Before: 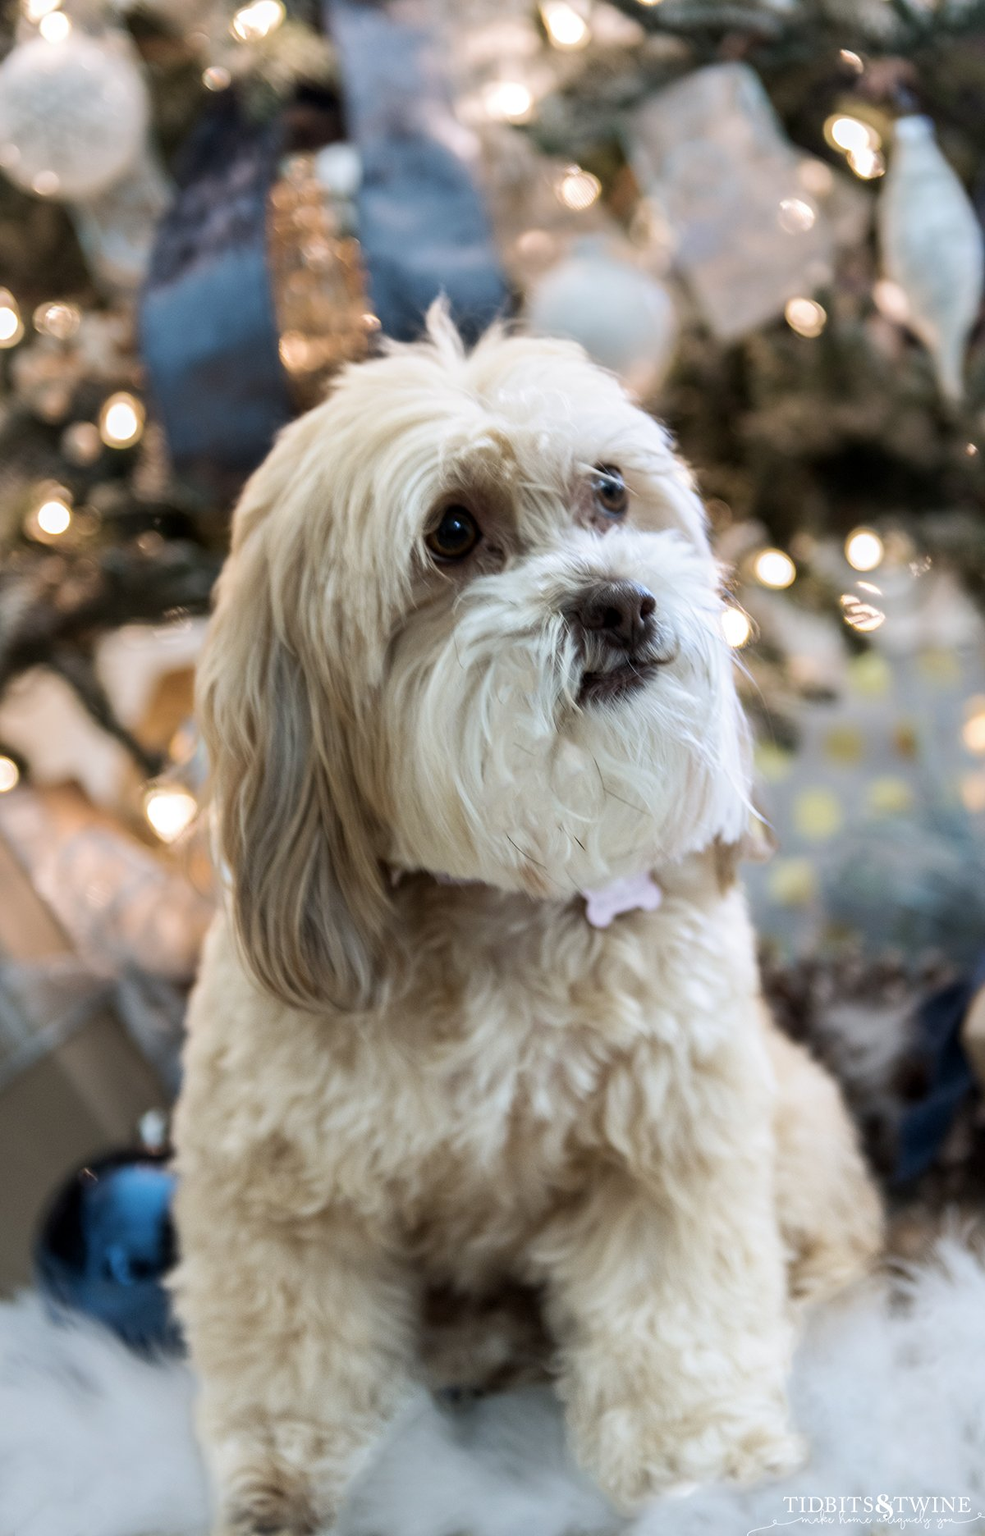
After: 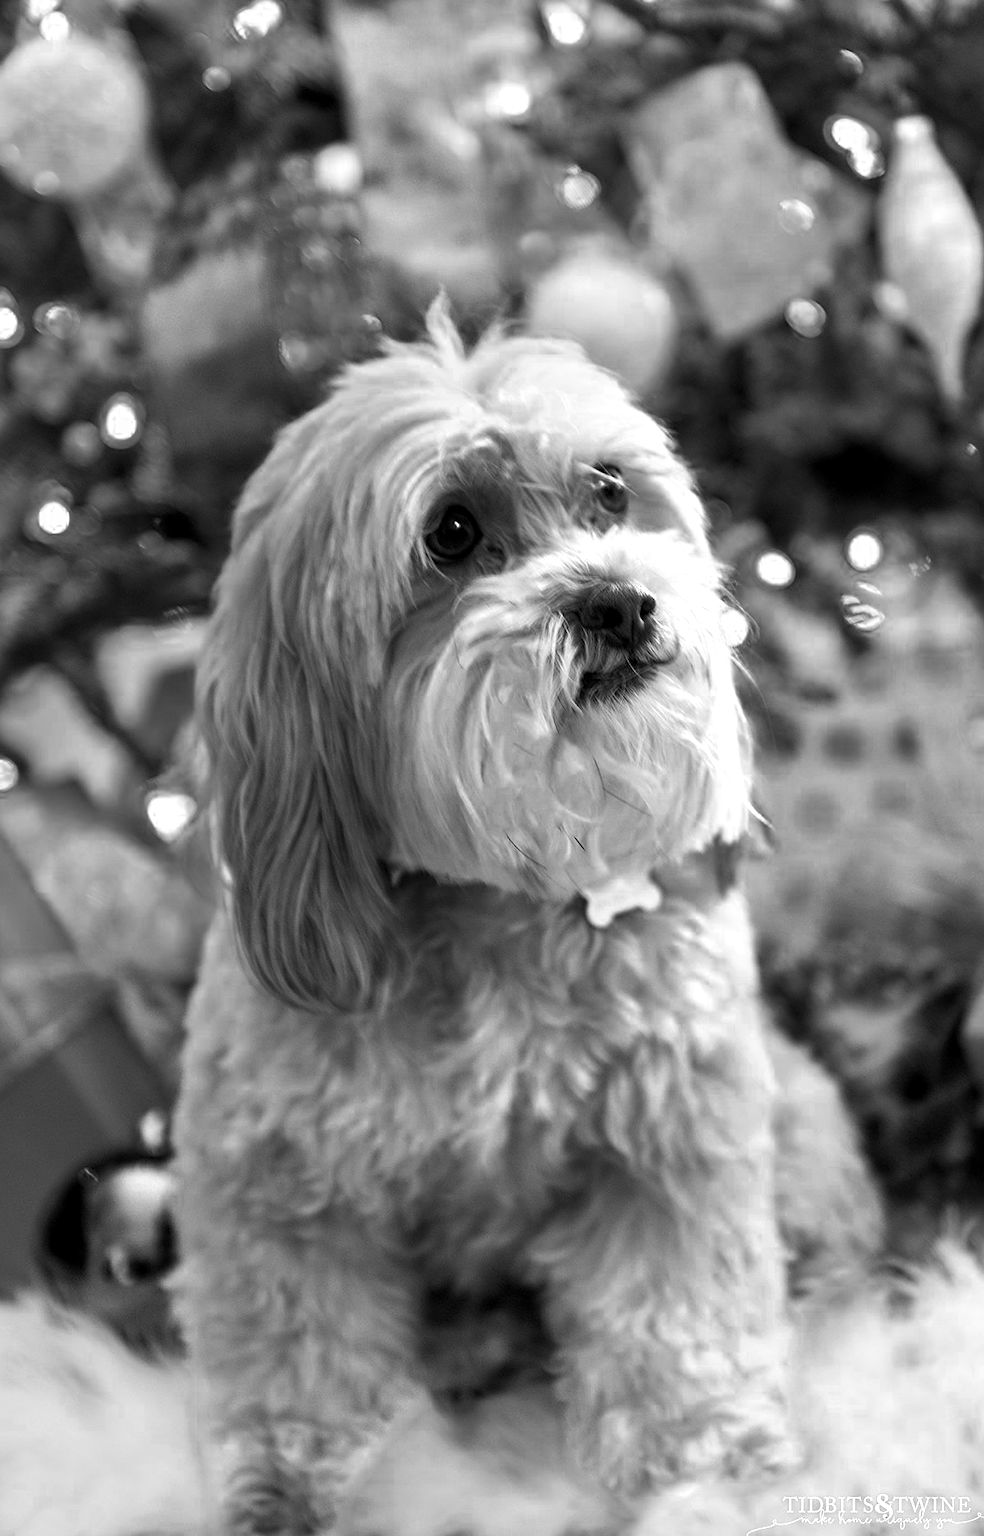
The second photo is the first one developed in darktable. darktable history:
local contrast: mode bilateral grid, contrast 20, coarseness 51, detail 119%, midtone range 0.2
color zones: curves: ch0 [(0.287, 0.048) (0.493, 0.484) (0.737, 0.816)]; ch1 [(0, 0) (0.143, 0) (0.286, 0) (0.429, 0) (0.571, 0) (0.714, 0) (0.857, 0)]
sharpen: on, module defaults
